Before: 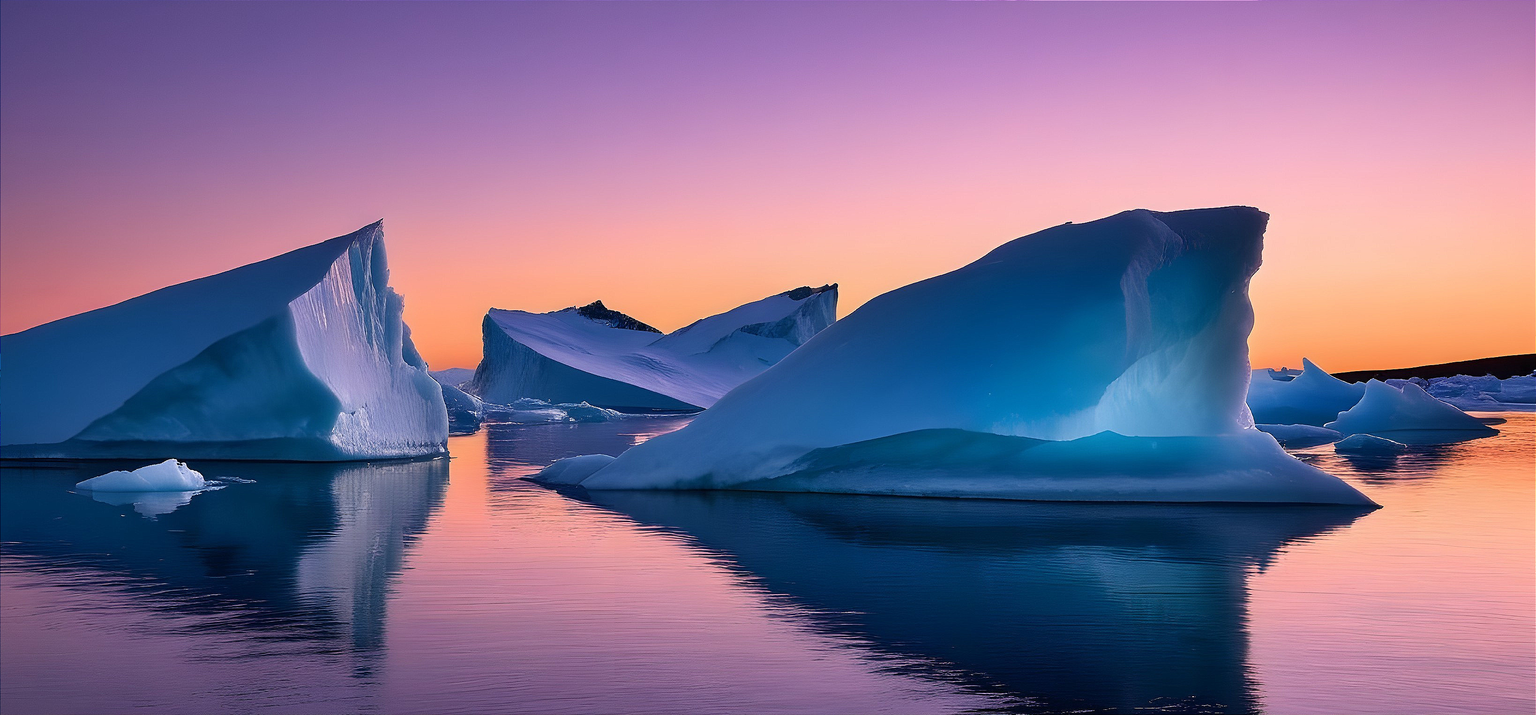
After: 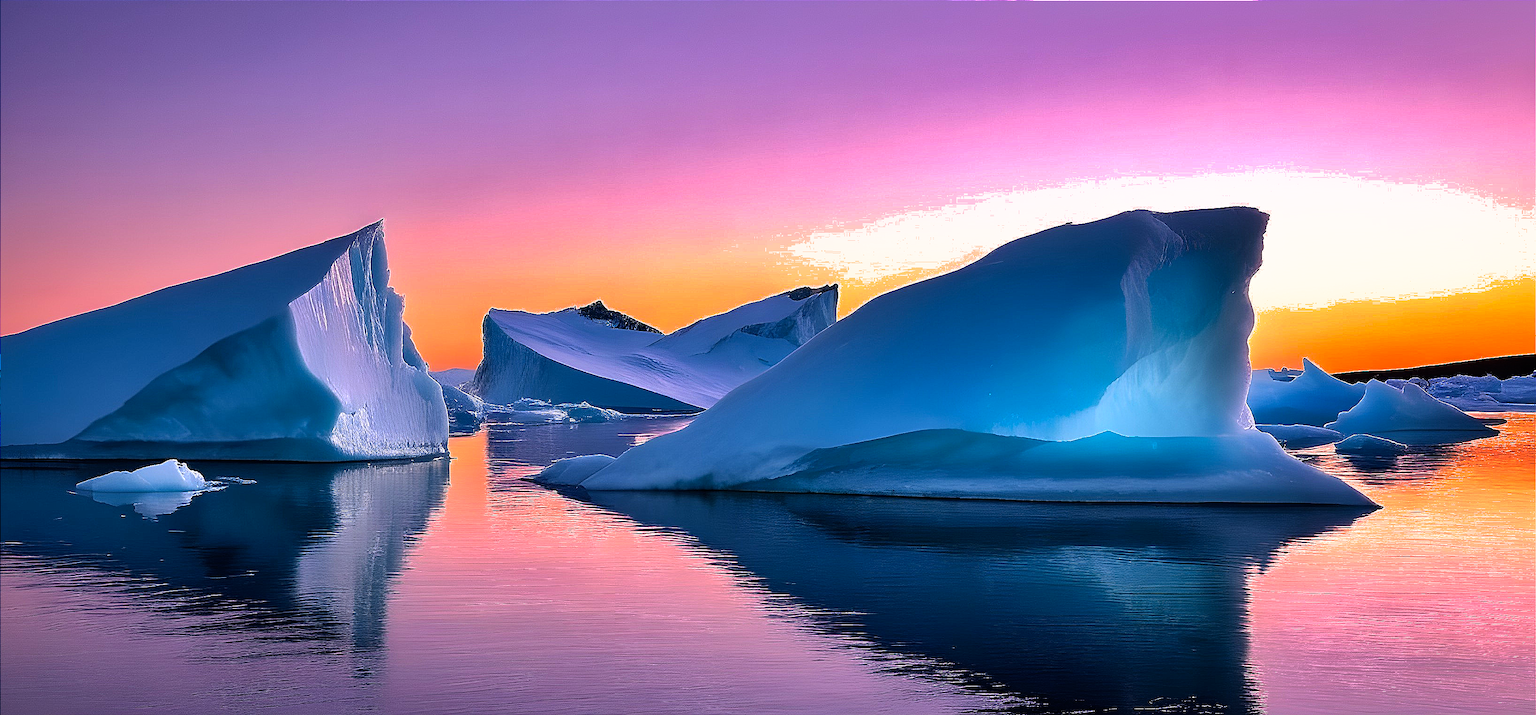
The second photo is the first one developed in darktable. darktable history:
contrast brightness saturation: contrast 0.039, saturation 0.072
shadows and highlights: shadows 25.42, highlights -70.71
tone equalizer: -8 EV -0.742 EV, -7 EV -0.729 EV, -6 EV -0.594 EV, -5 EV -0.372 EV, -3 EV 0.392 EV, -2 EV 0.6 EV, -1 EV 0.684 EV, +0 EV 0.767 EV
color balance rgb: power › luminance -9.179%, perceptual saturation grading › global saturation -0.155%, saturation formula JzAzBz (2021)
sharpen: on, module defaults
